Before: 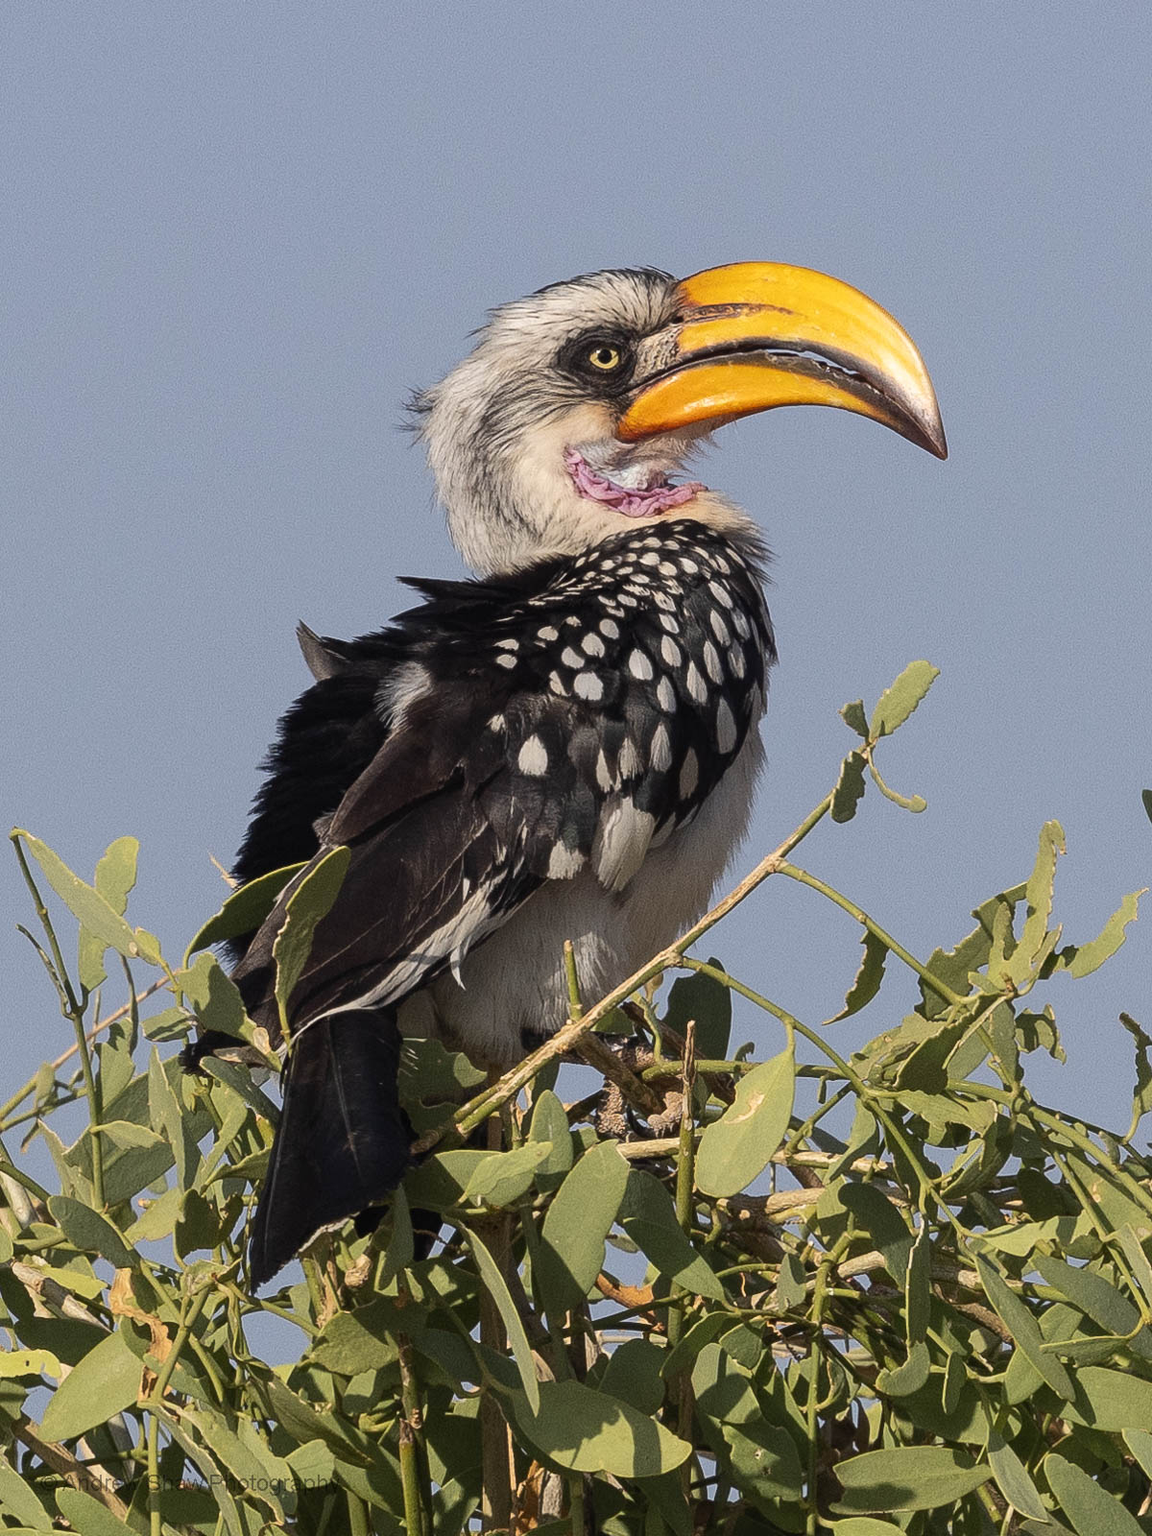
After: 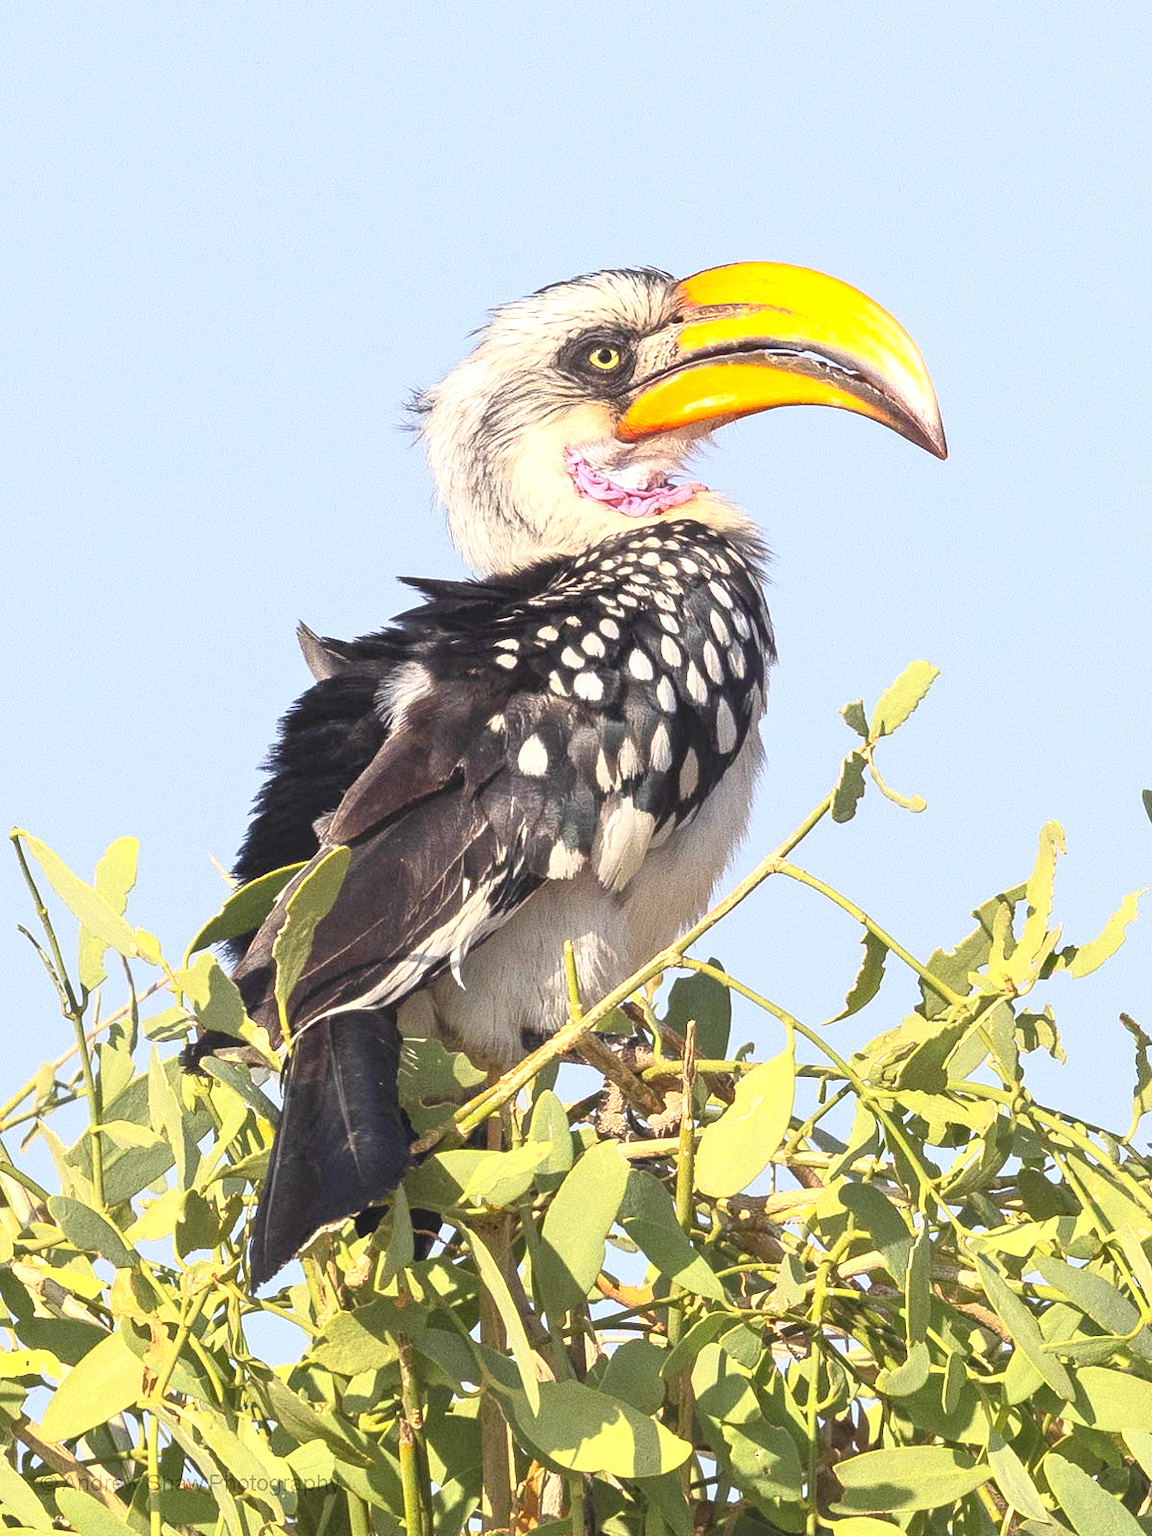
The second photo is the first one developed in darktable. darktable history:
exposure: black level correction 0, exposure 1 EV, compensate highlight preservation false
tone equalizer: -8 EV 1 EV, -7 EV 1 EV, -6 EV 1 EV, -5 EV 1 EV, -4 EV 1 EV, -3 EV 0.75 EV, -2 EV 0.5 EV, -1 EV 0.25 EV
contrast brightness saturation: contrast 0.2, brightness 0.16, saturation 0.22
